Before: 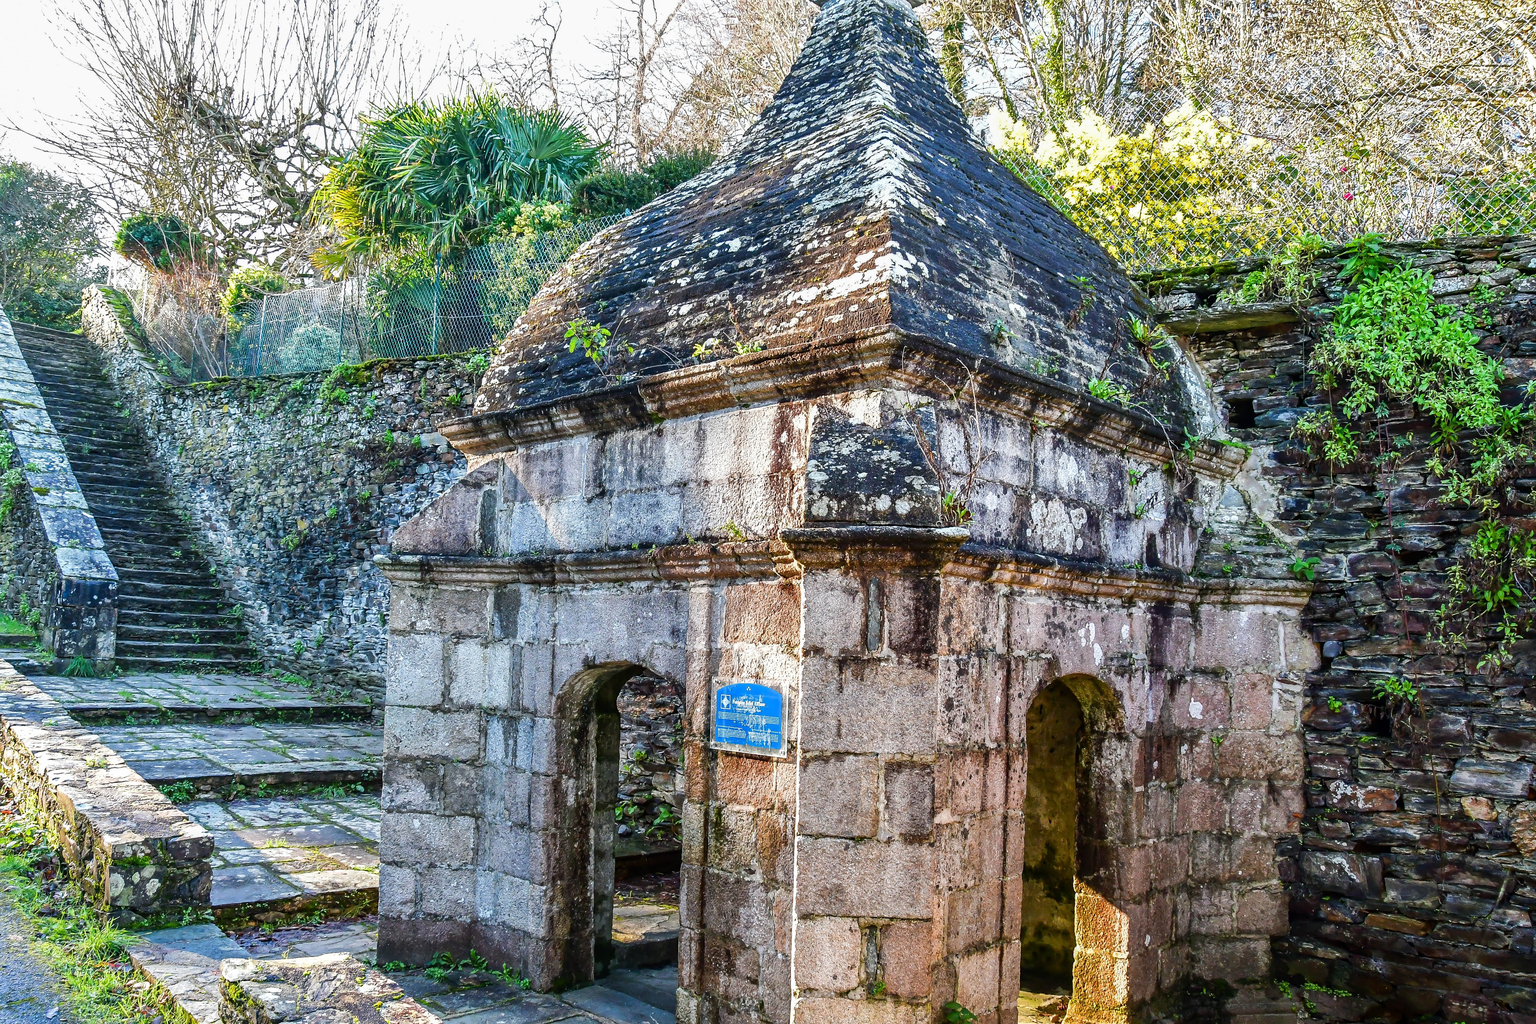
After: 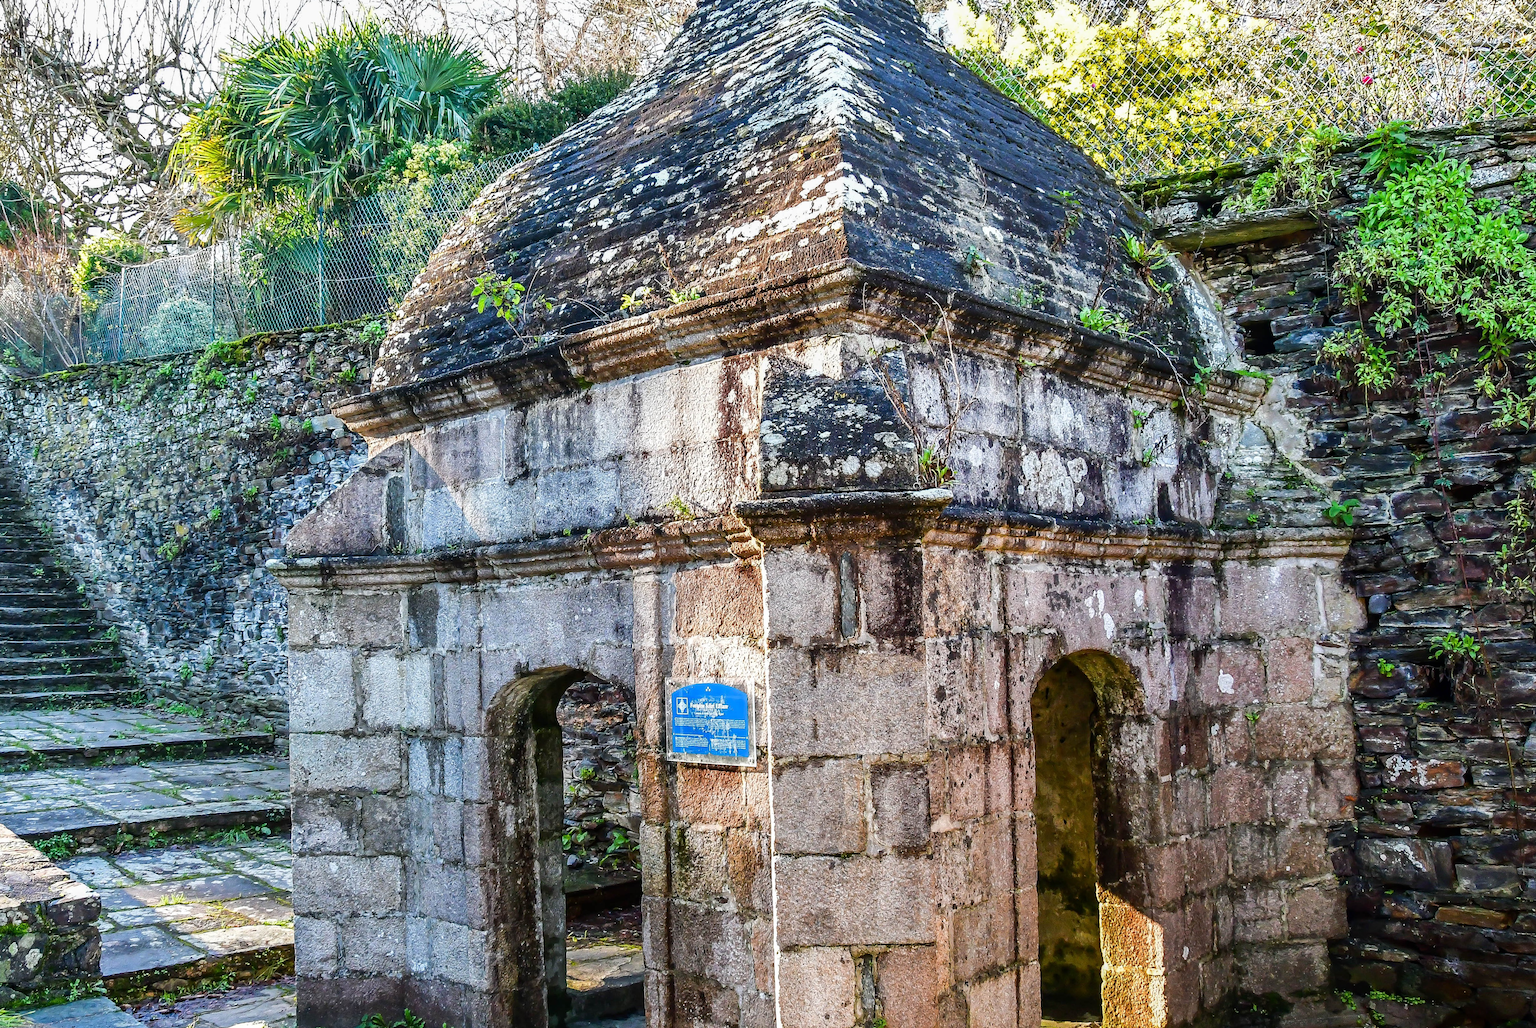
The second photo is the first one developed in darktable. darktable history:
crop and rotate: angle 3.35°, left 6.115%, top 5.688%
